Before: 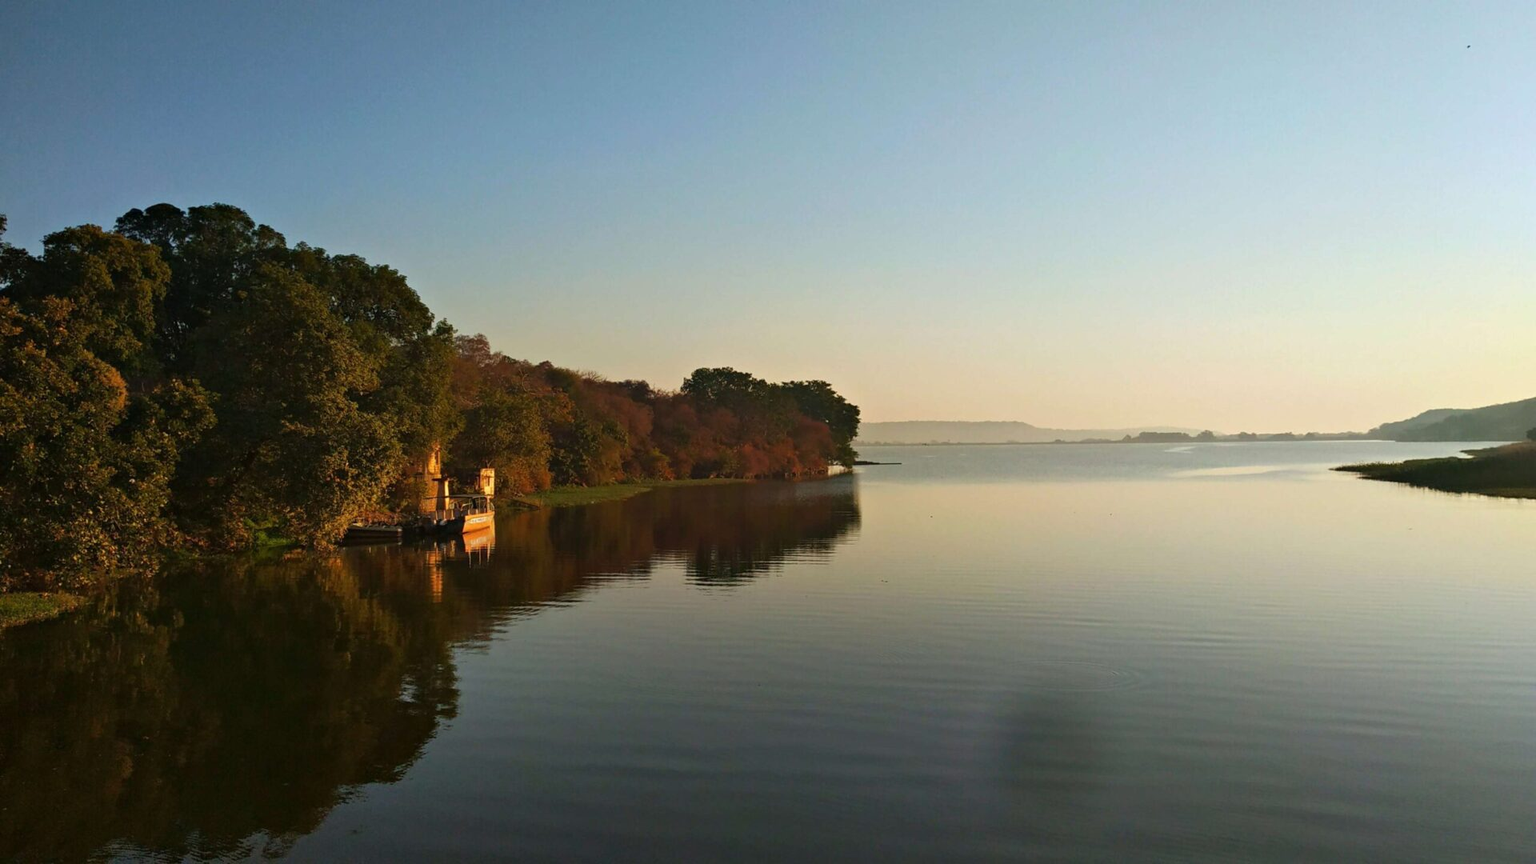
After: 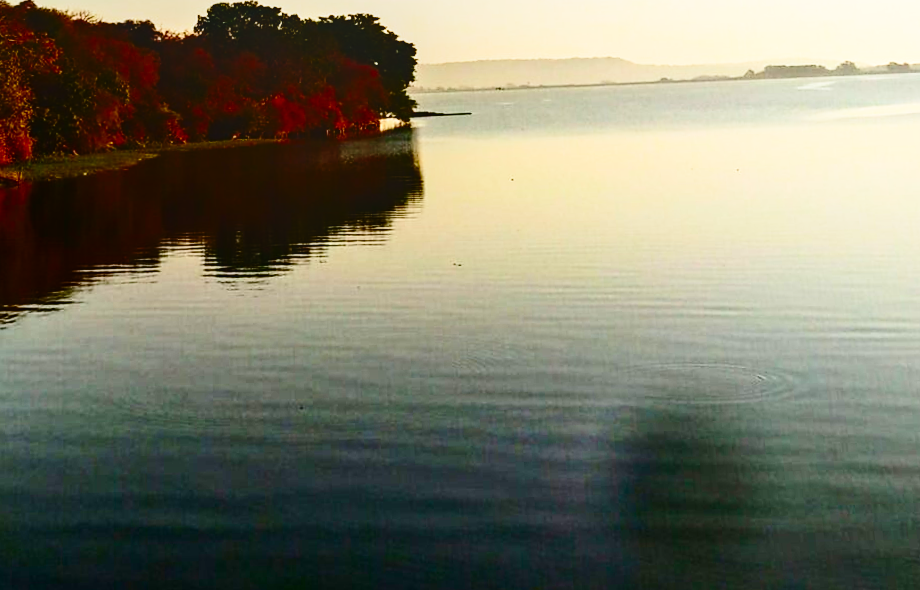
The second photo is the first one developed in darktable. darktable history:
local contrast: on, module defaults
base curve: curves: ch0 [(0, 0) (0.04, 0.03) (0.133, 0.232) (0.448, 0.748) (0.843, 0.968) (1, 1)], preserve colors none
shadows and highlights: shadows 4.1, highlights -17.6, soften with gaussian
contrast brightness saturation: contrast 0.32, brightness -0.08, saturation 0.17
crop: left 34.479%, top 38.822%, right 13.718%, bottom 5.172%
sharpen: radius 1.458, amount 0.398, threshold 1.271
rotate and perspective: rotation -1.68°, lens shift (vertical) -0.146, crop left 0.049, crop right 0.912, crop top 0.032, crop bottom 0.96
